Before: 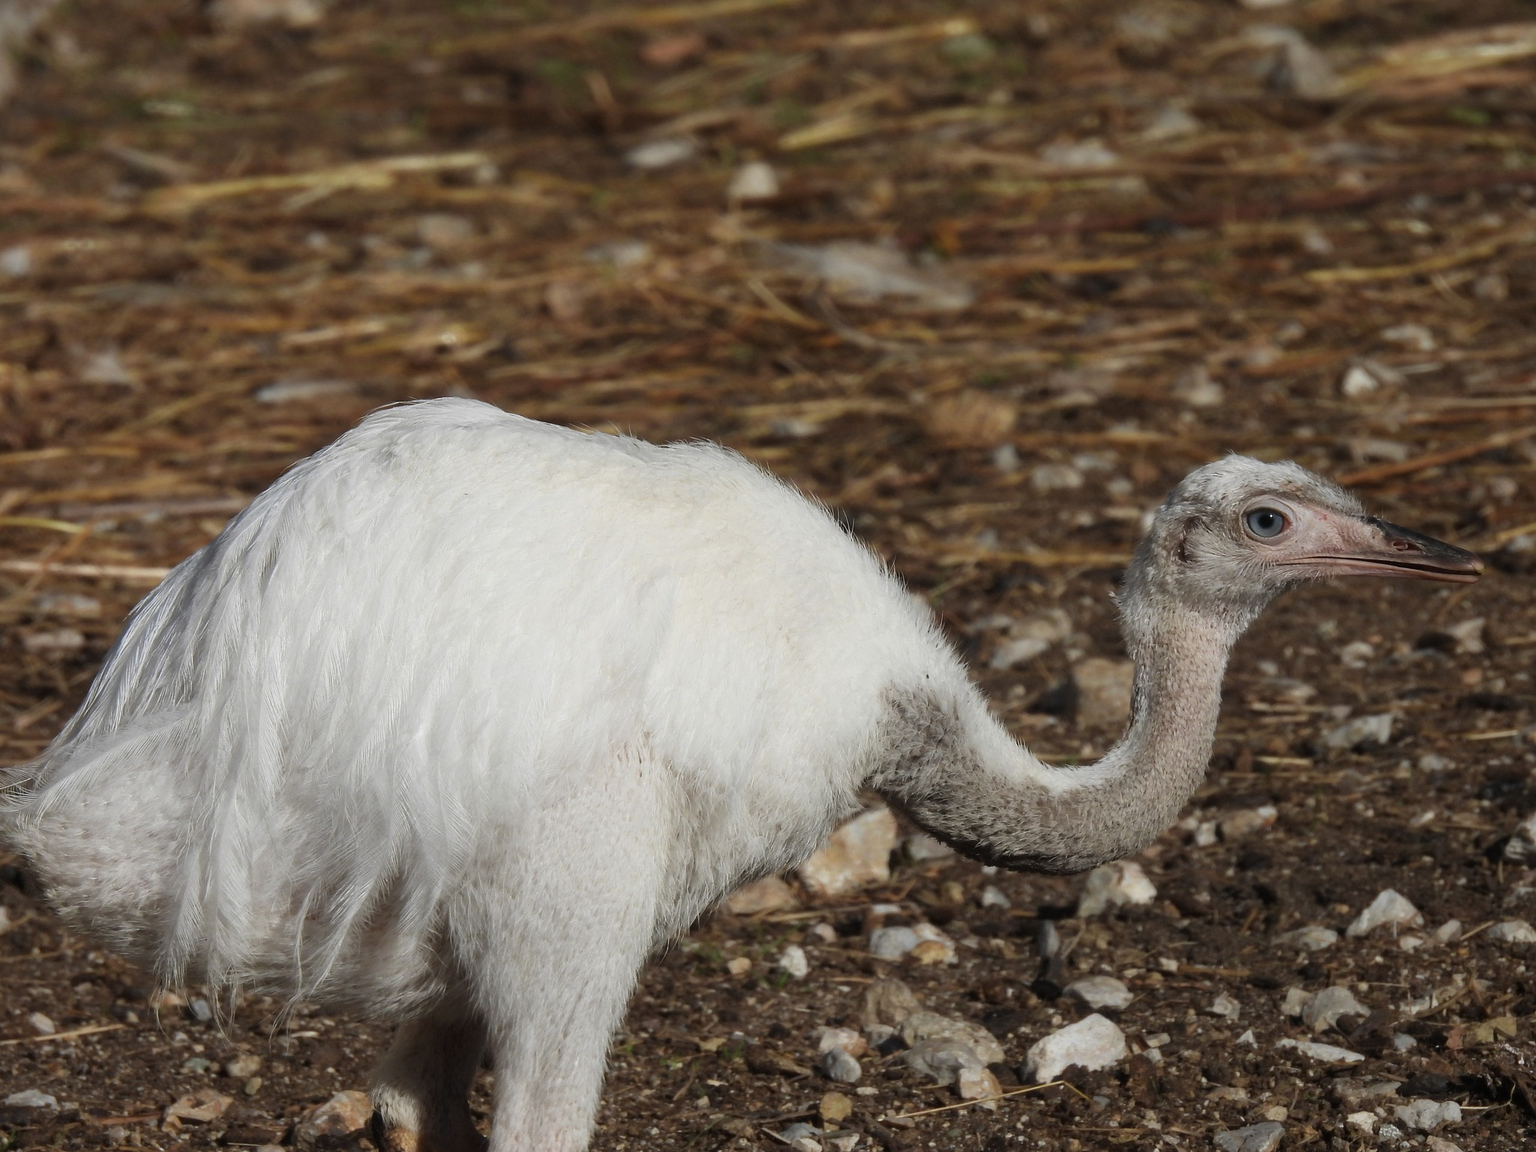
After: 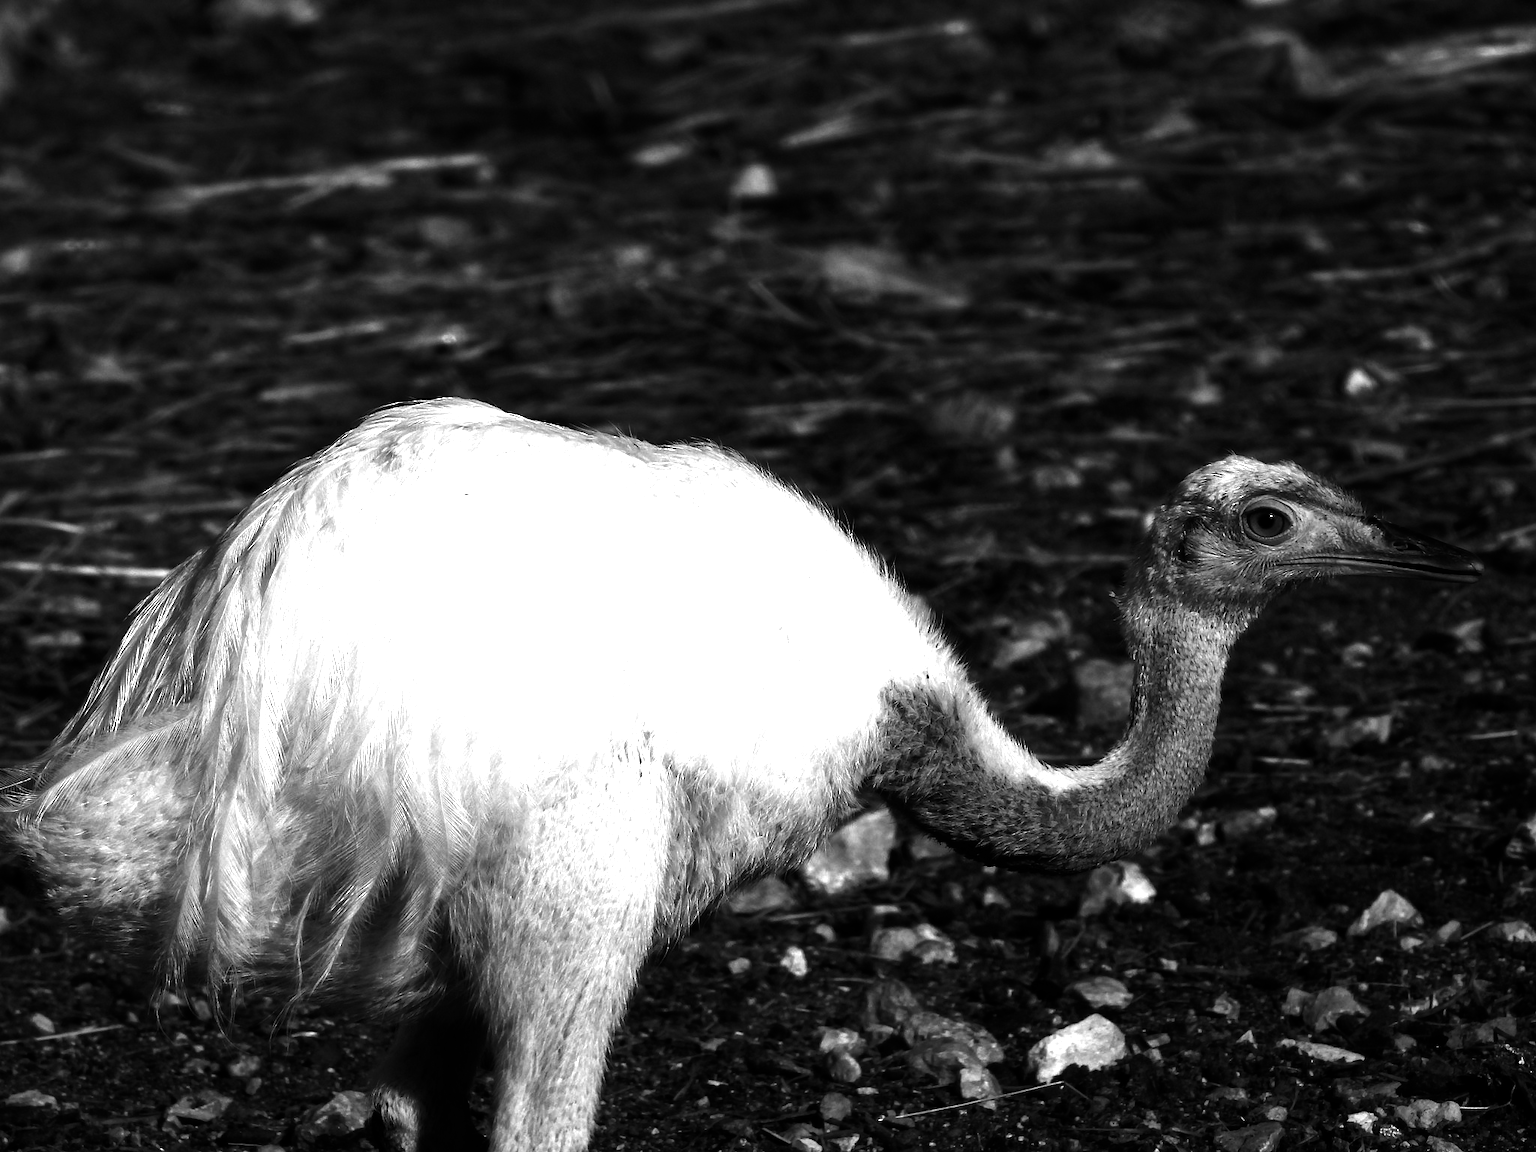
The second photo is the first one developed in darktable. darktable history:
white balance: emerald 1
contrast brightness saturation: contrast 0.02, brightness -1, saturation -1
rgb levels: mode RGB, independent channels, levels [[0, 0.474, 1], [0, 0.5, 1], [0, 0.5, 1]]
exposure: black level correction -0.001, exposure 0.9 EV, compensate exposure bias true, compensate highlight preservation false
